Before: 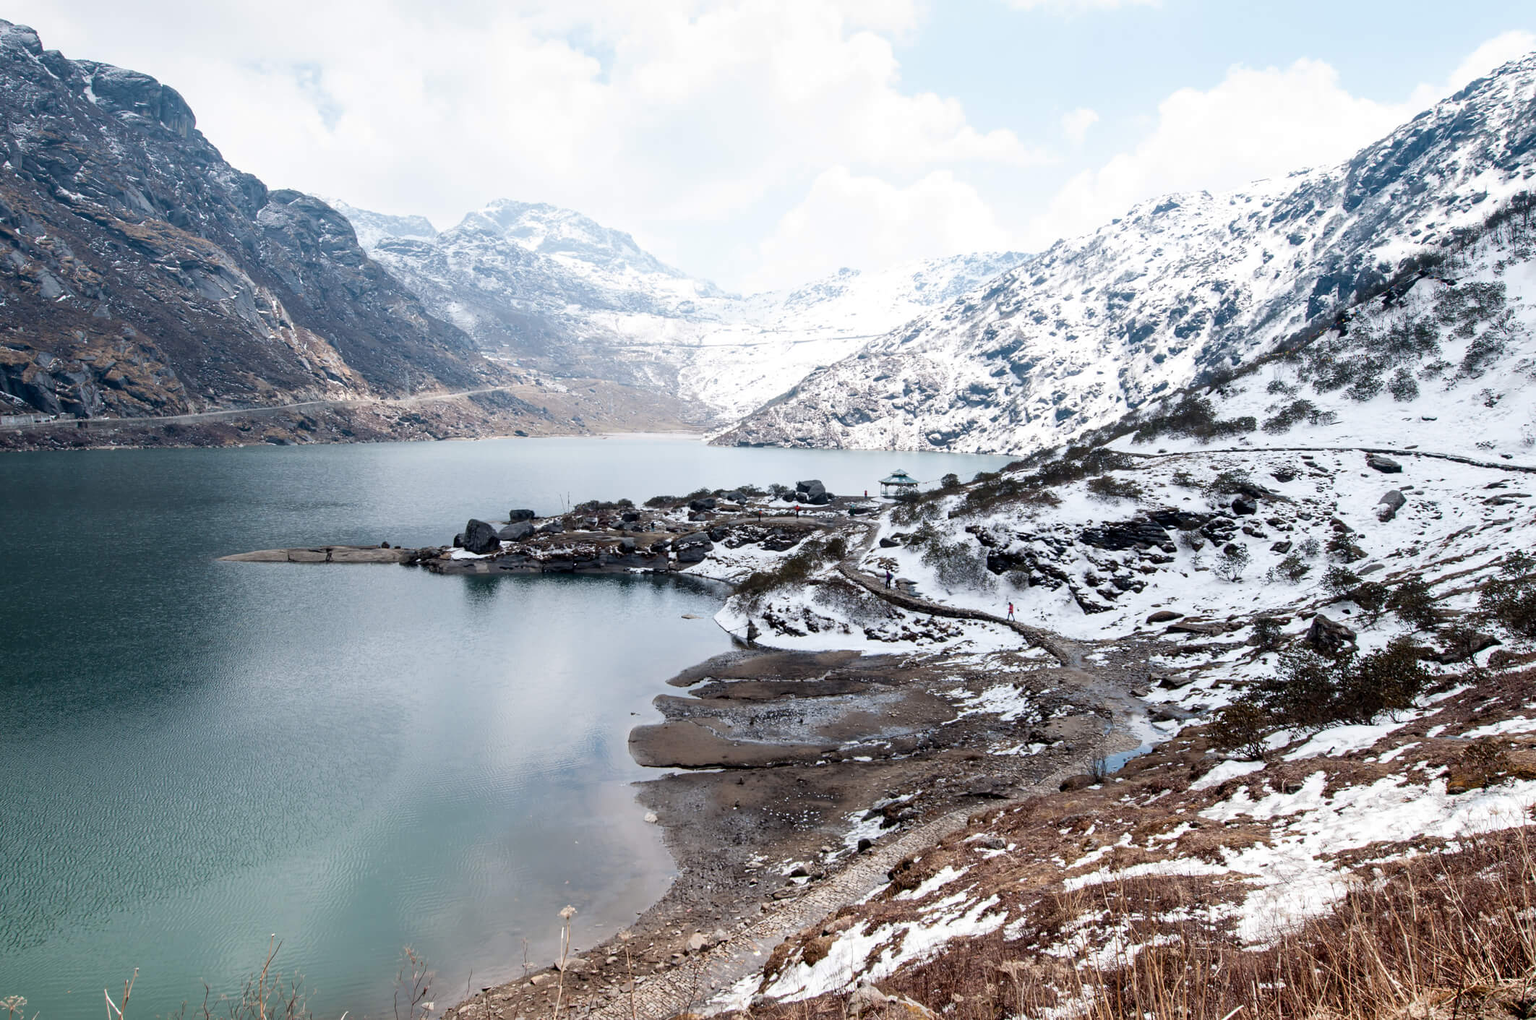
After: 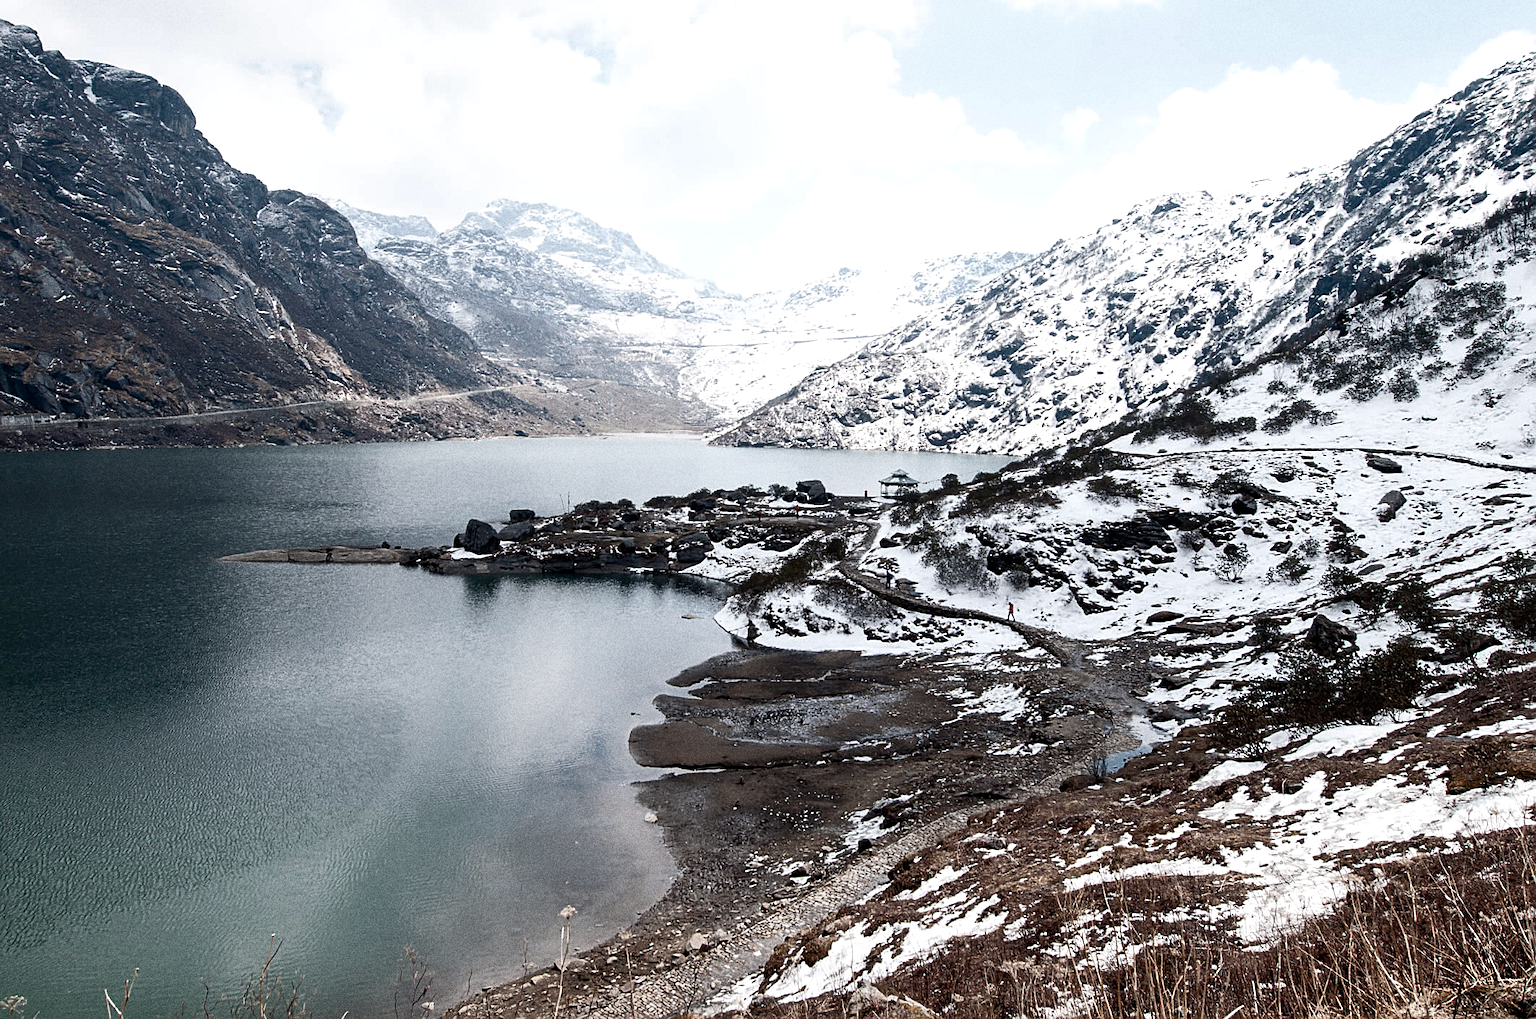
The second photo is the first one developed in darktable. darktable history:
sharpen: on, module defaults
color balance rgb: perceptual saturation grading › highlights -31.88%, perceptual saturation grading › mid-tones 5.8%, perceptual saturation grading › shadows 18.12%, perceptual brilliance grading › highlights 3.62%, perceptual brilliance grading › mid-tones -18.12%, perceptual brilliance grading › shadows -41.3%
grain: strength 49.07%
